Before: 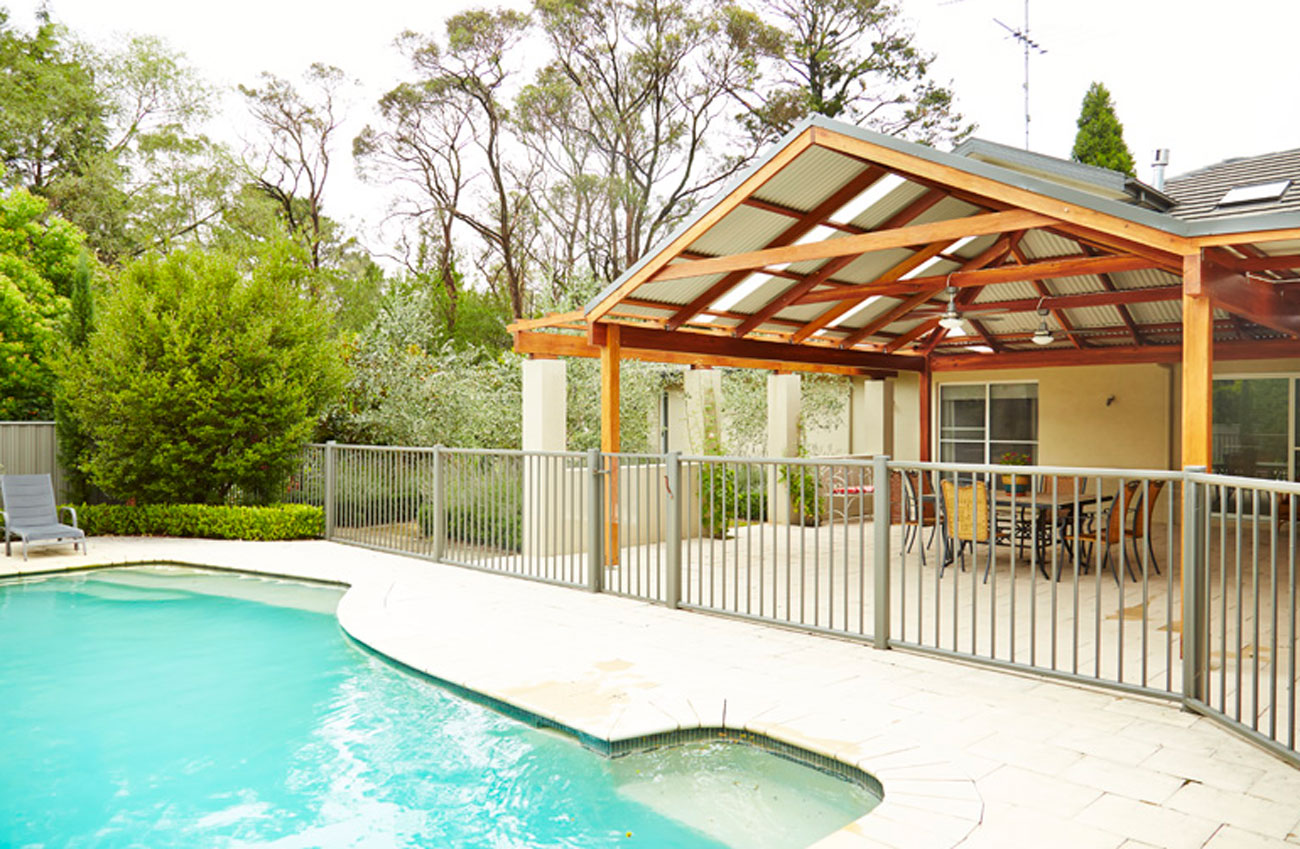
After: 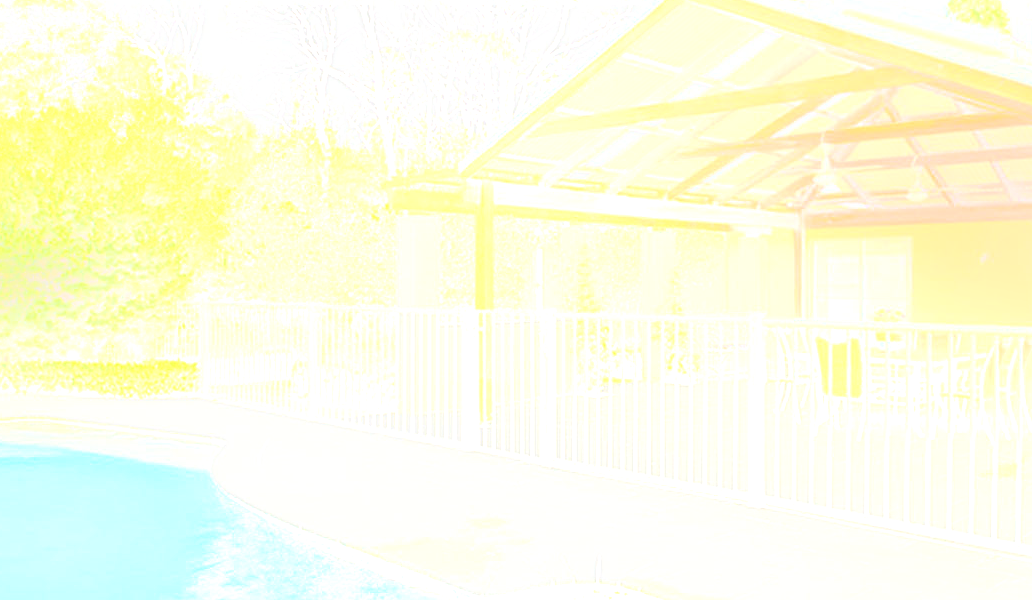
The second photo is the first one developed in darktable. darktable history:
sharpen: amount 0.575
bloom: size 25%, threshold 5%, strength 90%
crop: left 9.712%, top 16.928%, right 10.845%, bottom 12.332%
